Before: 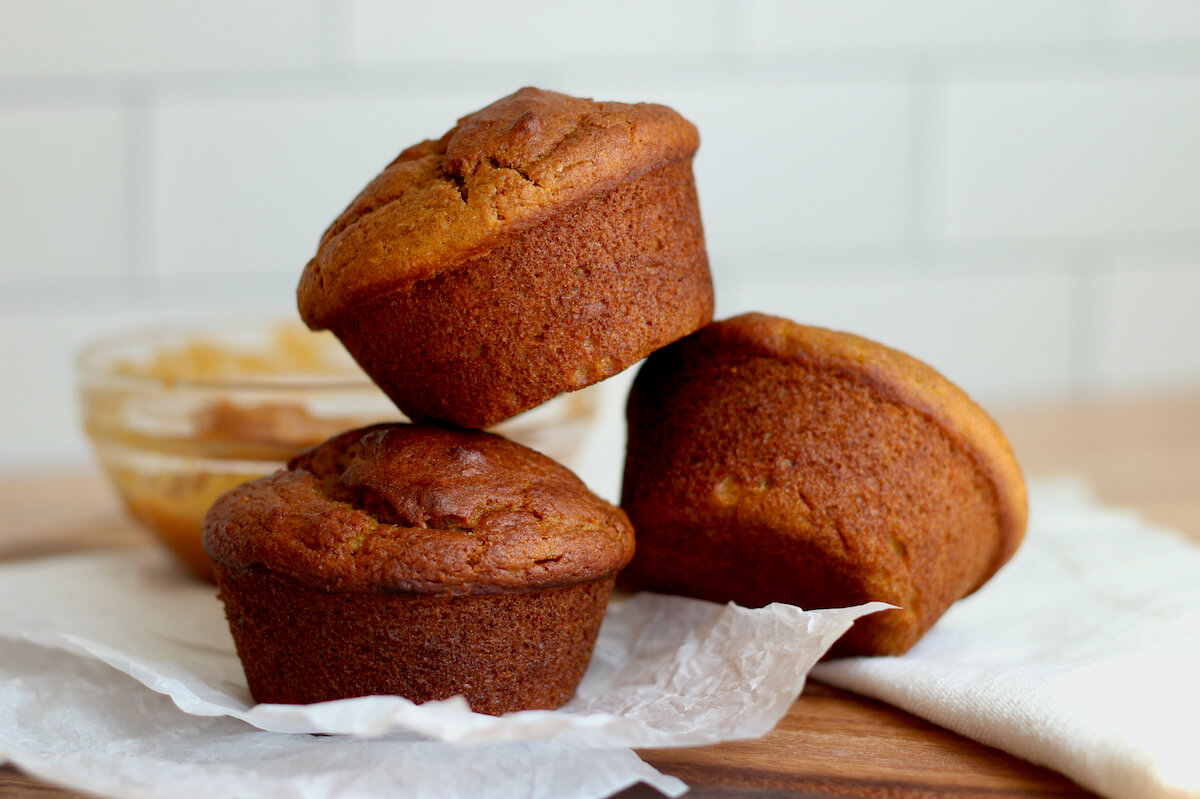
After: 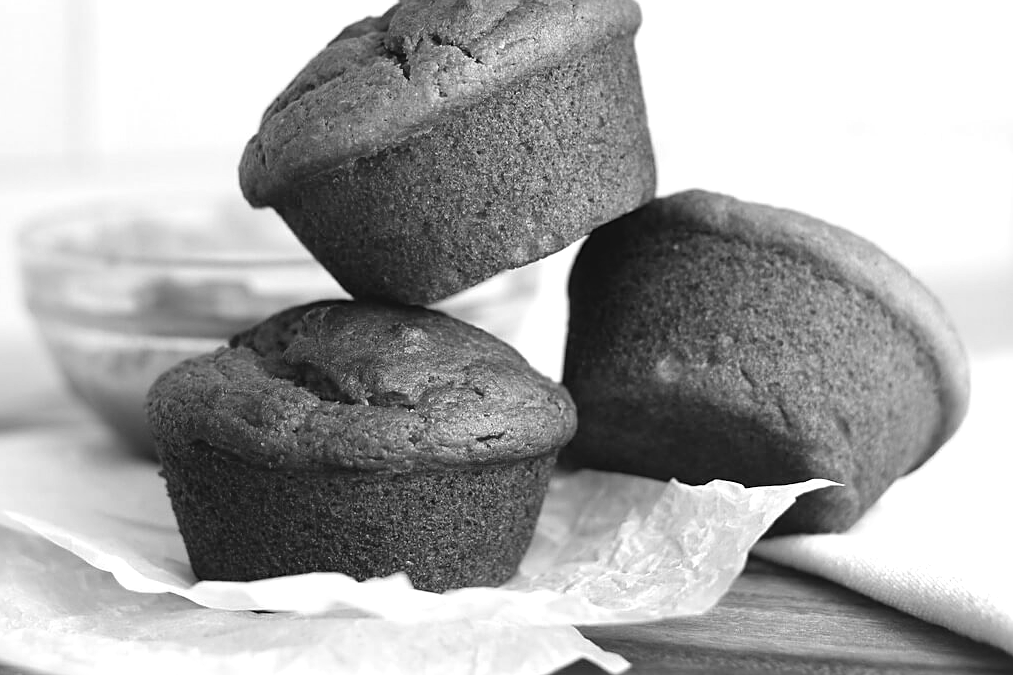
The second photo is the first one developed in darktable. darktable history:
sharpen: on, module defaults
crop and rotate: left 4.842%, top 15.51%, right 10.668%
monochrome: on, module defaults
exposure: black level correction -0.005, exposure 0.622 EV, compensate highlight preservation false
